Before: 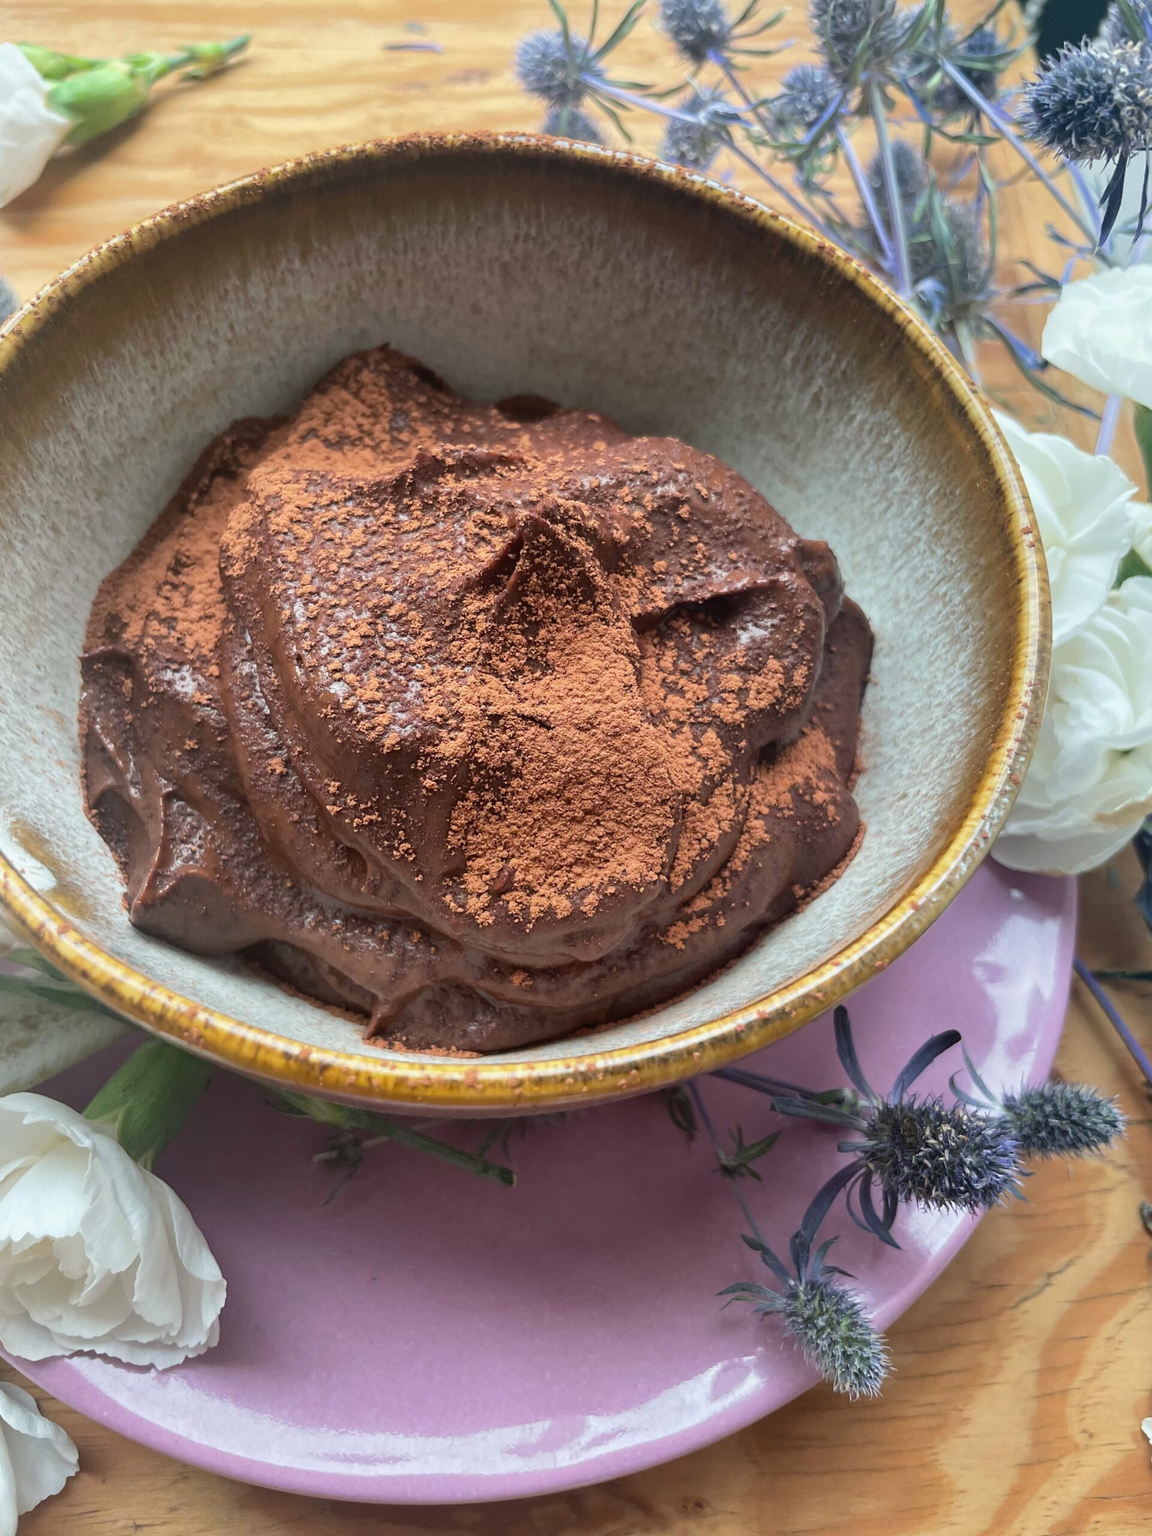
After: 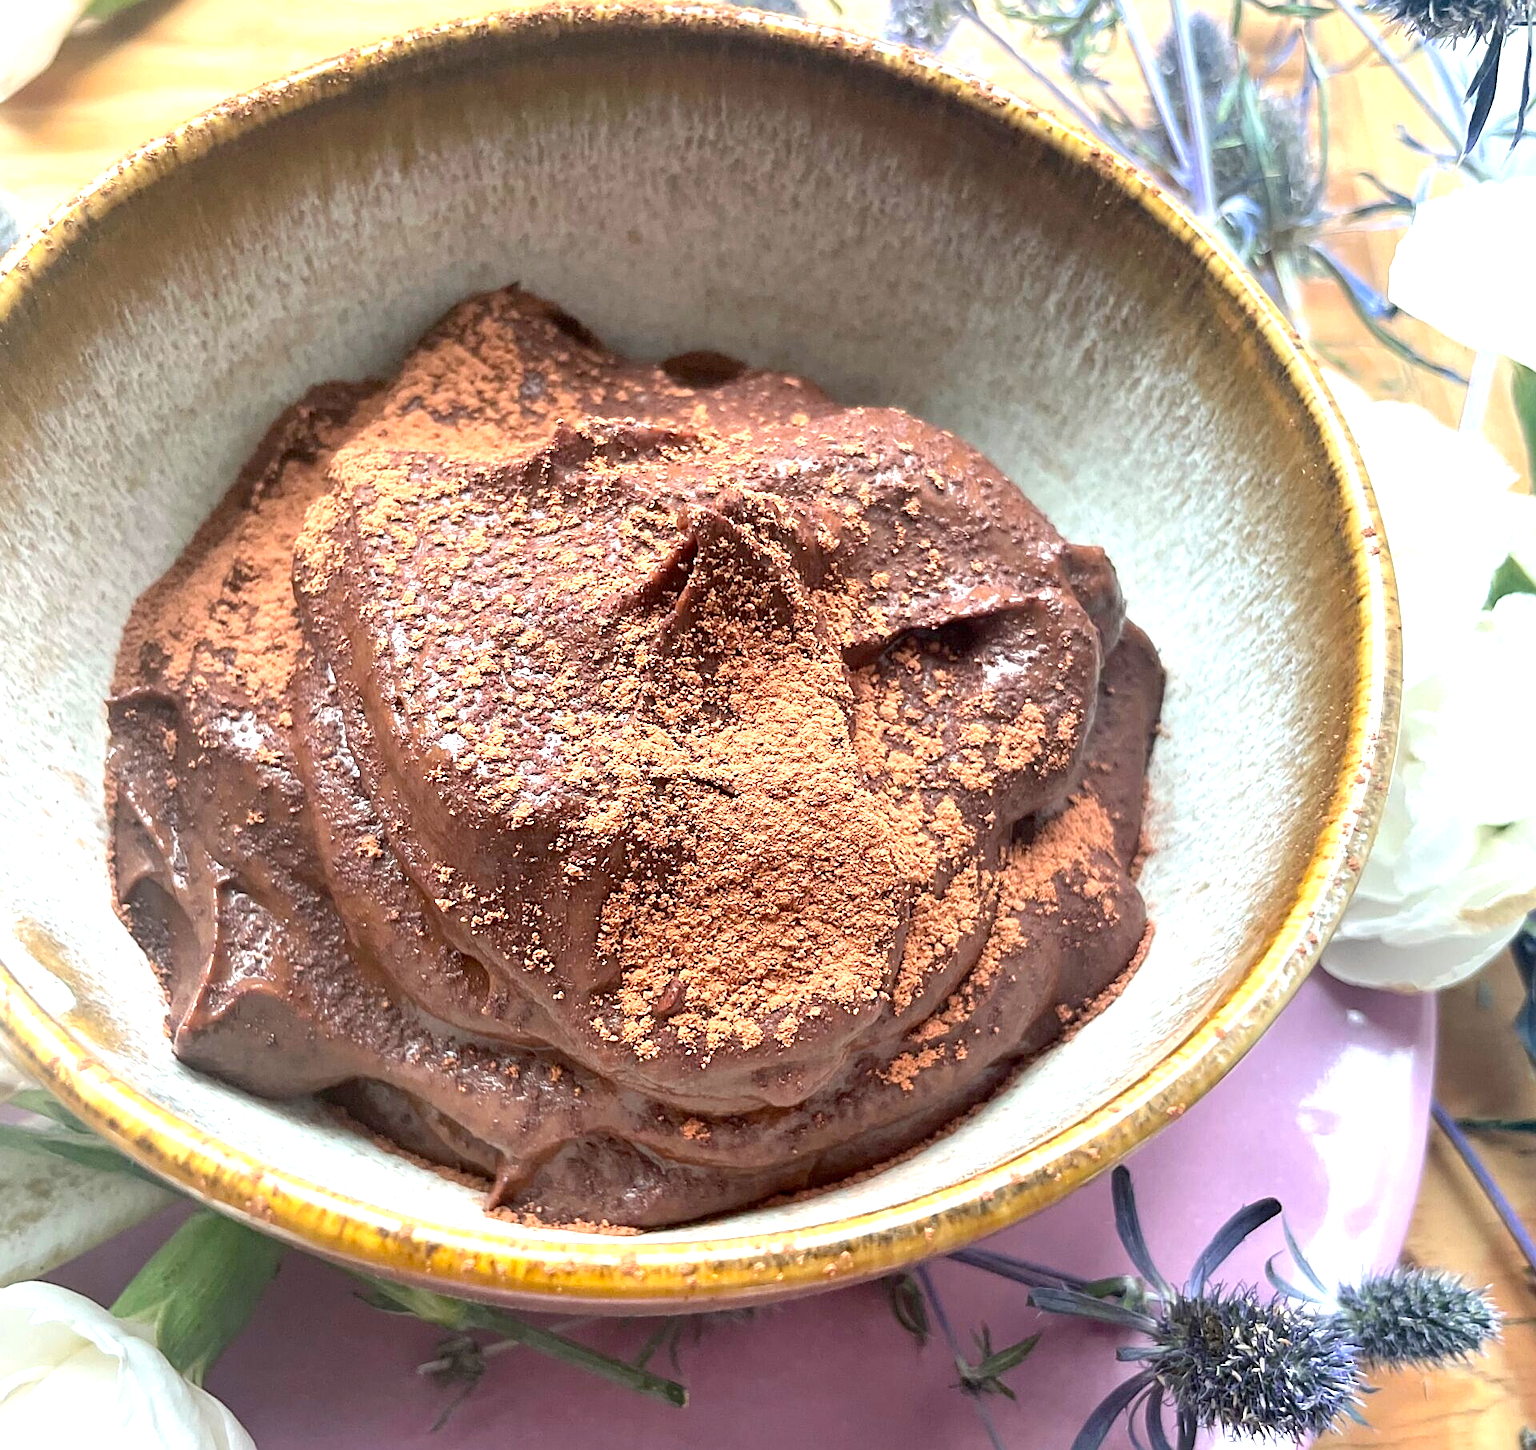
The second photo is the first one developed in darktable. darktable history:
crop and rotate: top 8.576%, bottom 20.592%
sharpen: on, module defaults
exposure: black level correction 0, exposure 1.106 EV, compensate highlight preservation false
